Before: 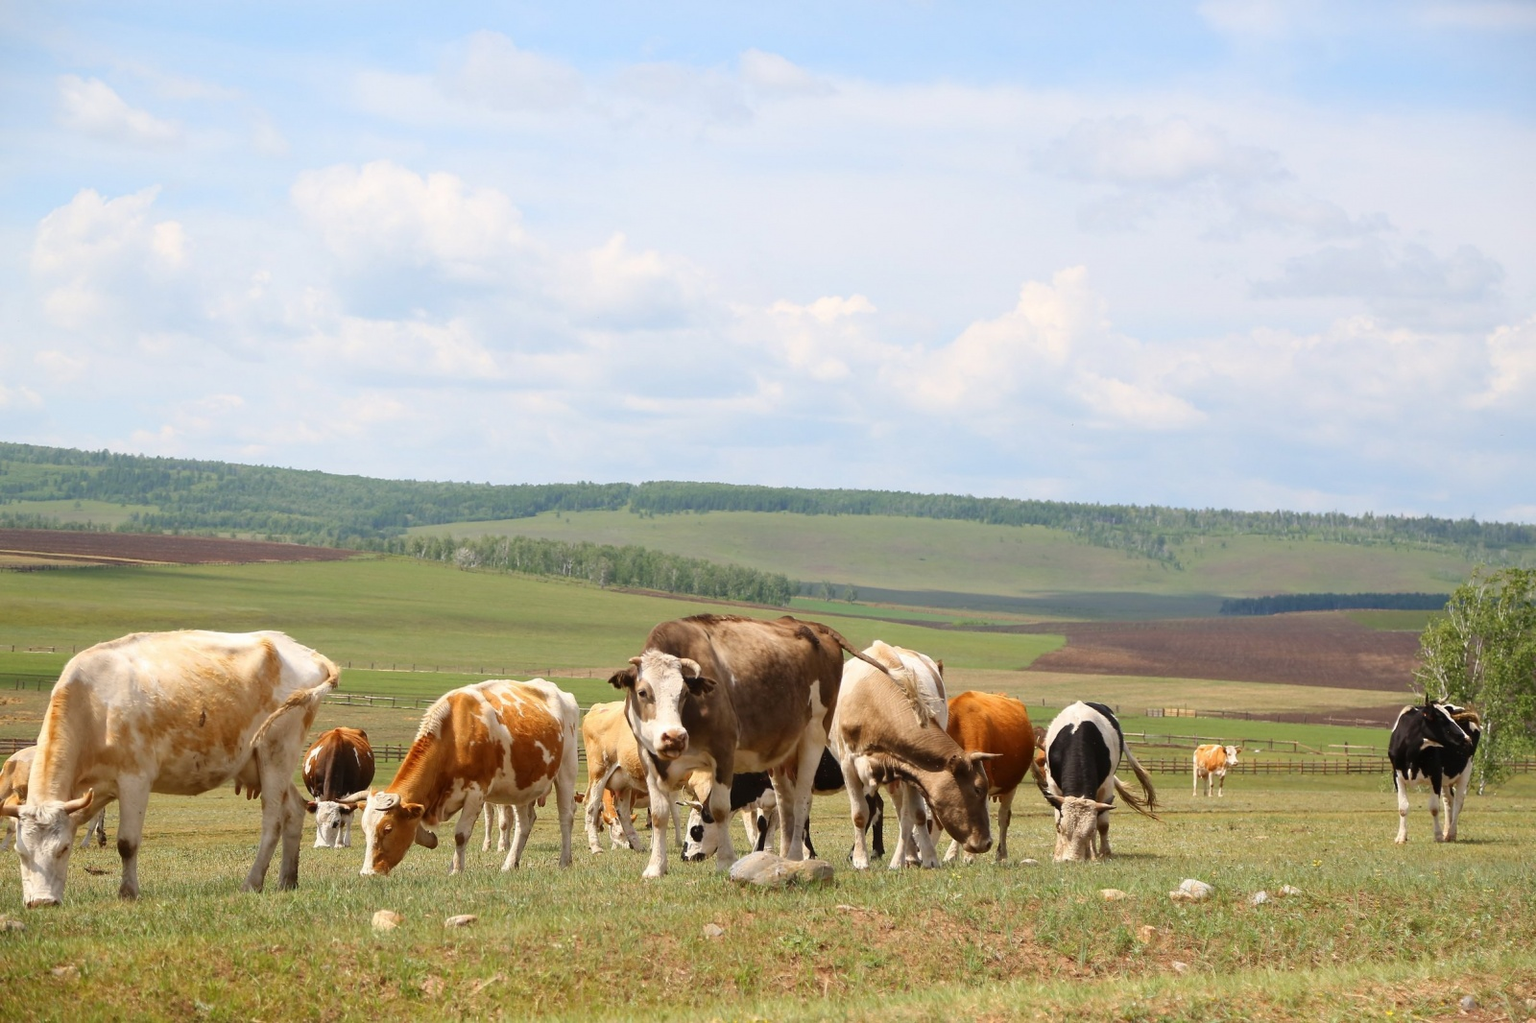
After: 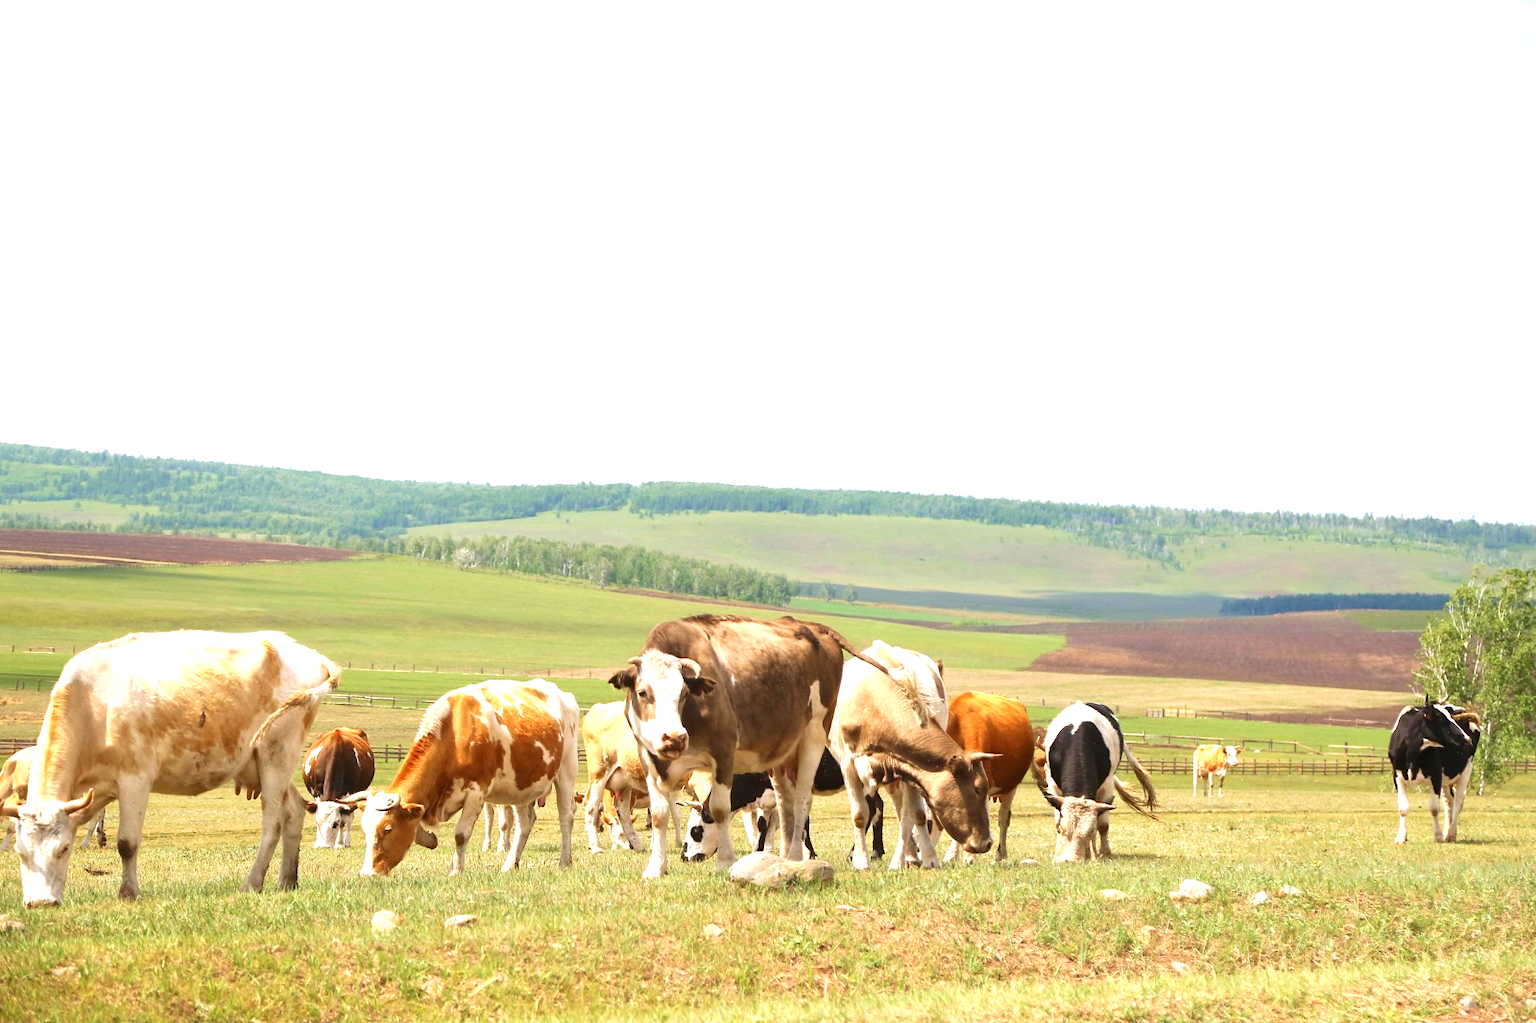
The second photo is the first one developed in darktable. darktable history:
tone equalizer: on, module defaults
velvia: on, module defaults
exposure: exposure 0.995 EV, compensate exposure bias true, compensate highlight preservation false
